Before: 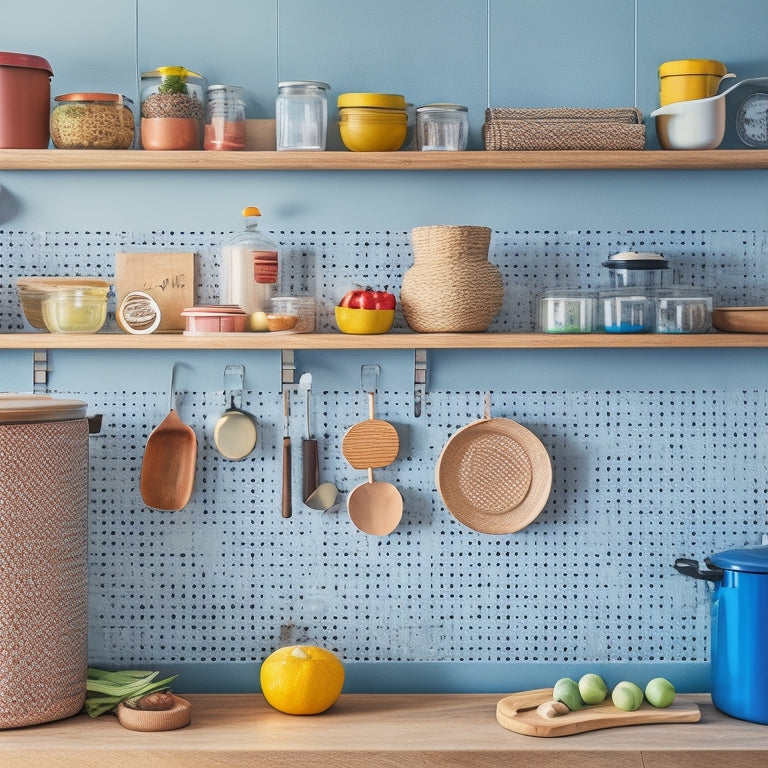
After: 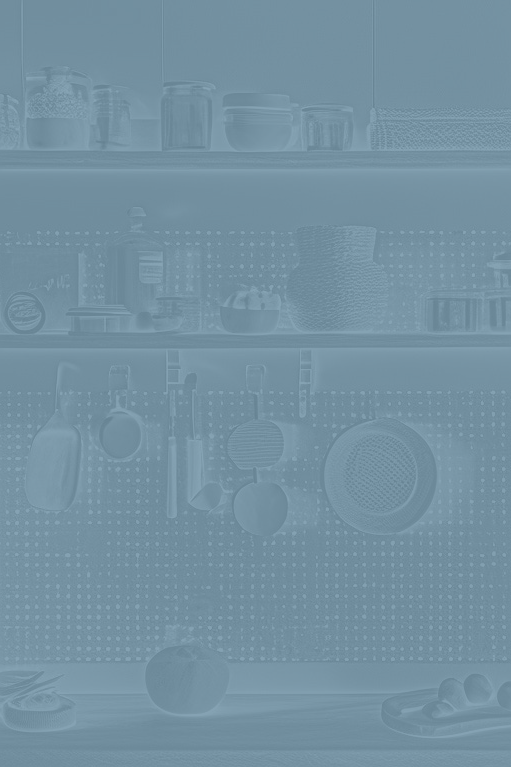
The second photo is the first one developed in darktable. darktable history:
bloom: size 85%, threshold 5%, strength 85%
exposure: compensate highlight preservation false
local contrast: mode bilateral grid, contrast 20, coarseness 3, detail 300%, midtone range 0.2
colorize: hue 194.4°, saturation 29%, source mix 61.75%, lightness 3.98%, version 1
crop and rotate: left 15.055%, right 18.278%
